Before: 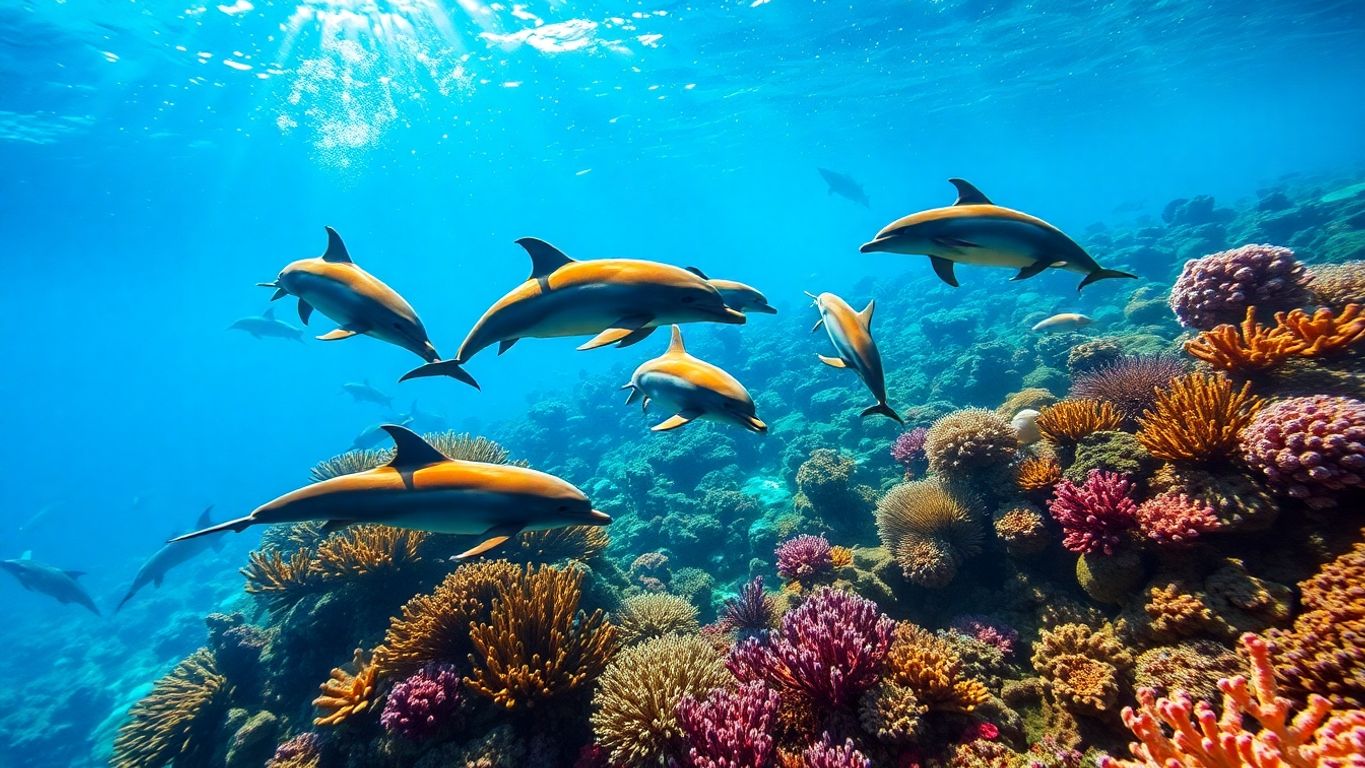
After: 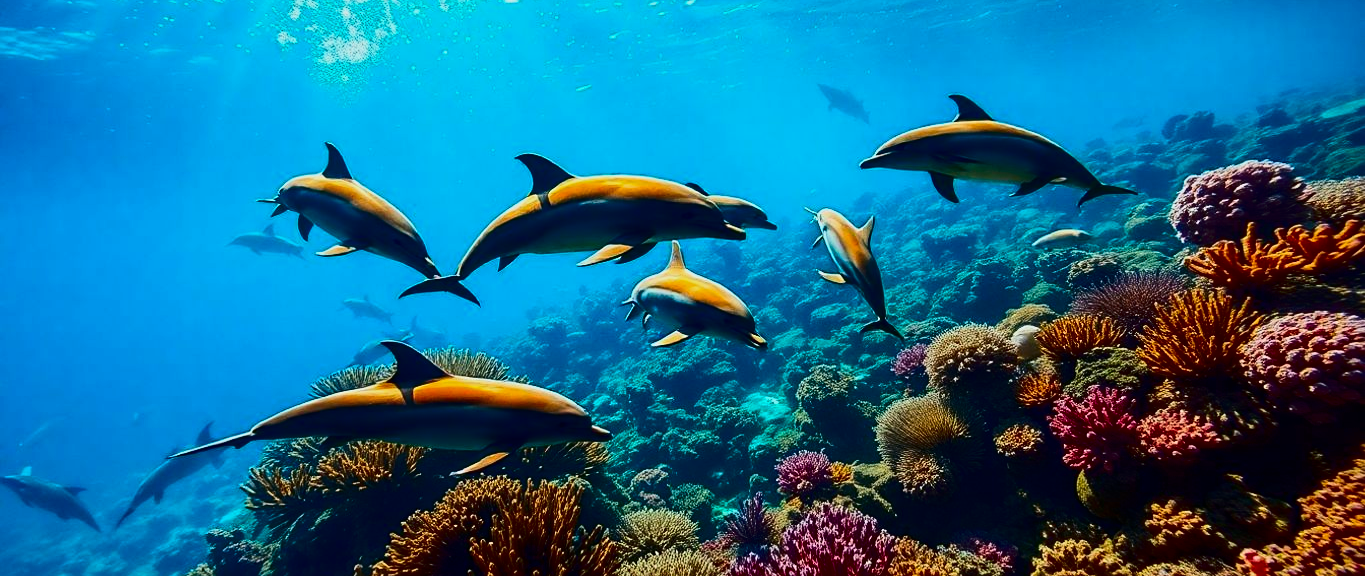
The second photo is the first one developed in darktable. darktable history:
sharpen: amount 0.207
crop: top 11.032%, bottom 13.885%
contrast brightness saturation: contrast 0.236, brightness -0.23, saturation 0.141
shadows and highlights: radius 120.9, shadows 21.69, white point adjustment -9.59, highlights -15.2, soften with gaussian
